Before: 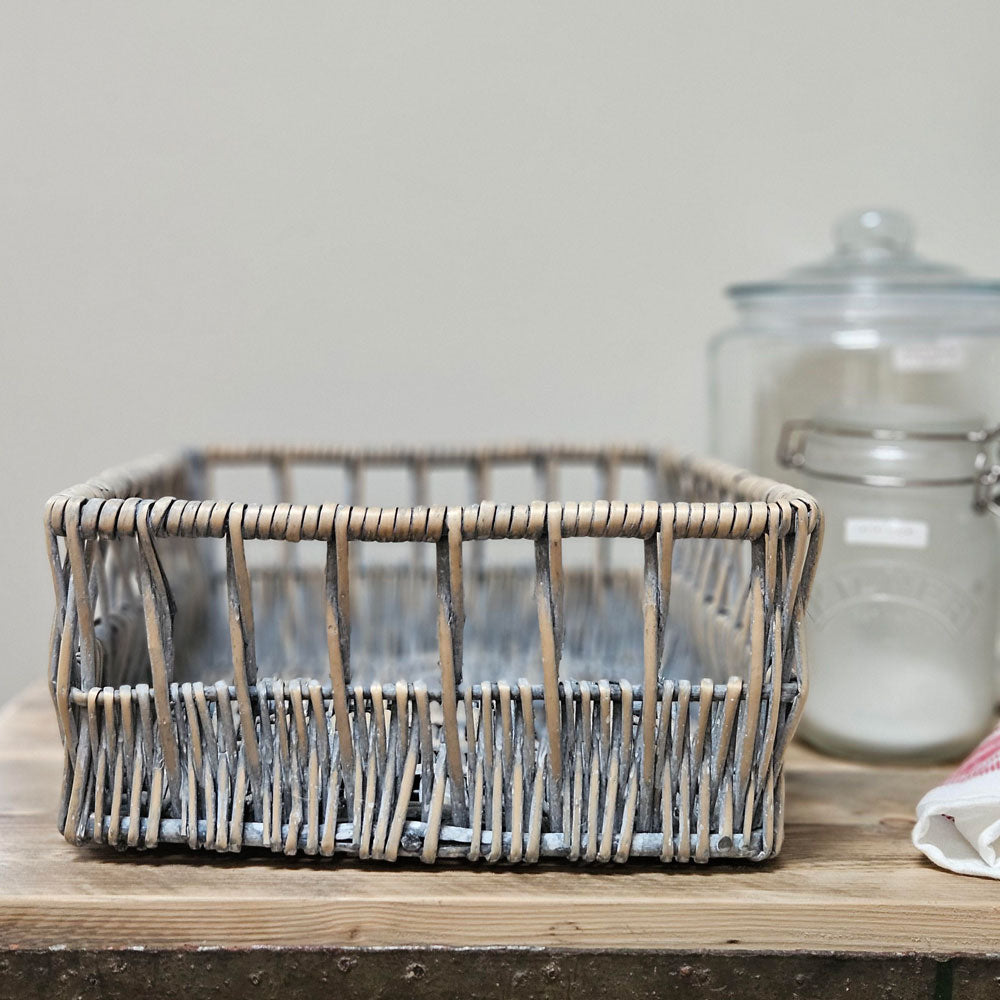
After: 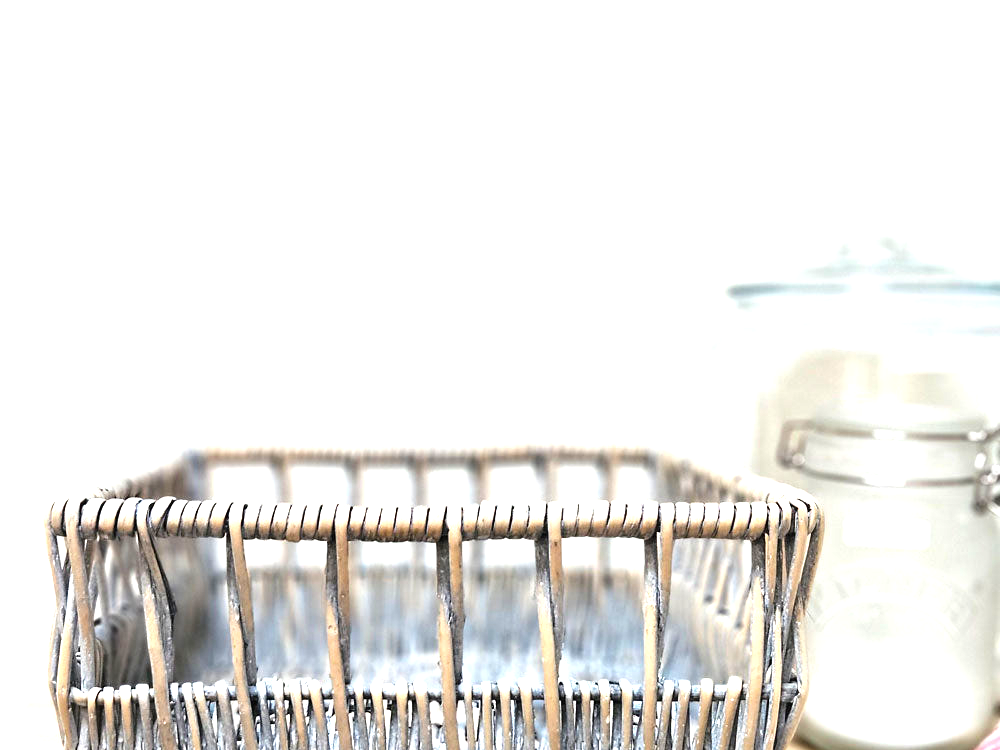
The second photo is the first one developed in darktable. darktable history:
crop: bottom 24.982%
levels: levels [0, 0.352, 0.703]
